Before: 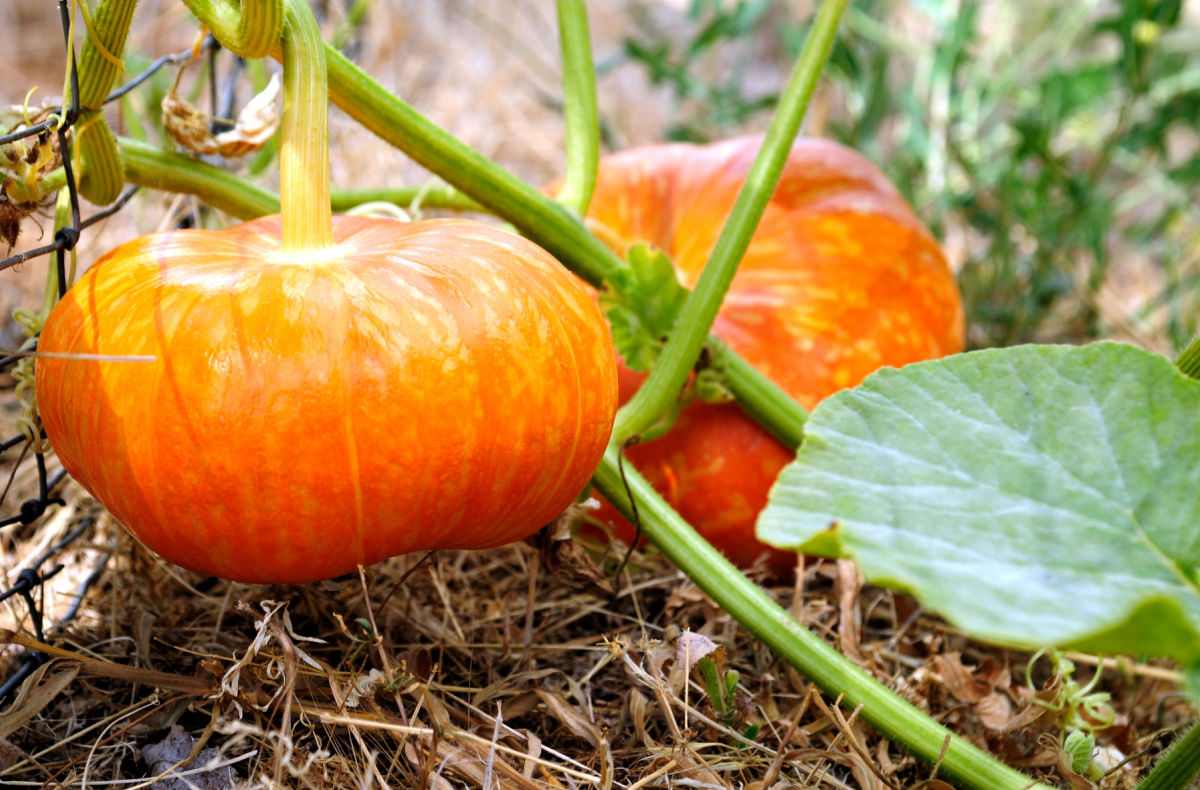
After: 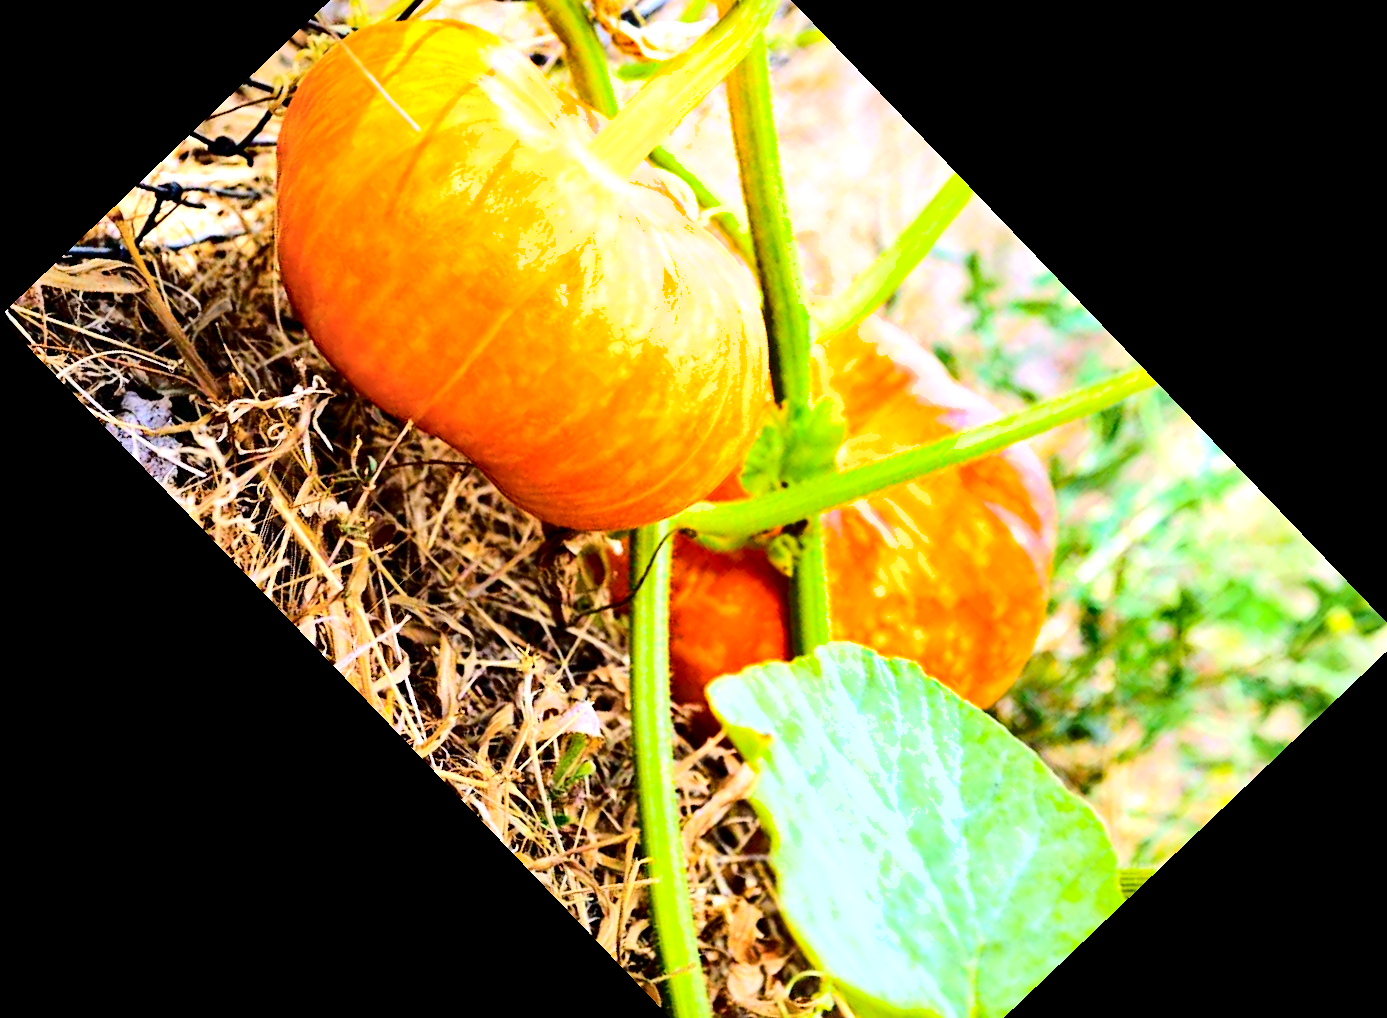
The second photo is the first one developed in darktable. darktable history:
crop and rotate: angle -46.26°, top 16.234%, right 0.912%, bottom 11.704%
shadows and highlights: soften with gaussian
exposure: exposure 0.921 EV, compensate highlight preservation false
tone equalizer: on, module defaults
tone curve: curves: ch0 [(0, 0) (0.003, 0.001) (0.011, 0.004) (0.025, 0.008) (0.044, 0.015) (0.069, 0.022) (0.1, 0.031) (0.136, 0.052) (0.177, 0.101) (0.224, 0.181) (0.277, 0.289) (0.335, 0.418) (0.399, 0.541) (0.468, 0.65) (0.543, 0.739) (0.623, 0.817) (0.709, 0.882) (0.801, 0.919) (0.898, 0.958) (1, 1)], color space Lab, independent channels, preserve colors none
color balance rgb: perceptual saturation grading › global saturation 30%, global vibrance 10%
sharpen: amount 0.2
haze removal: adaptive false
